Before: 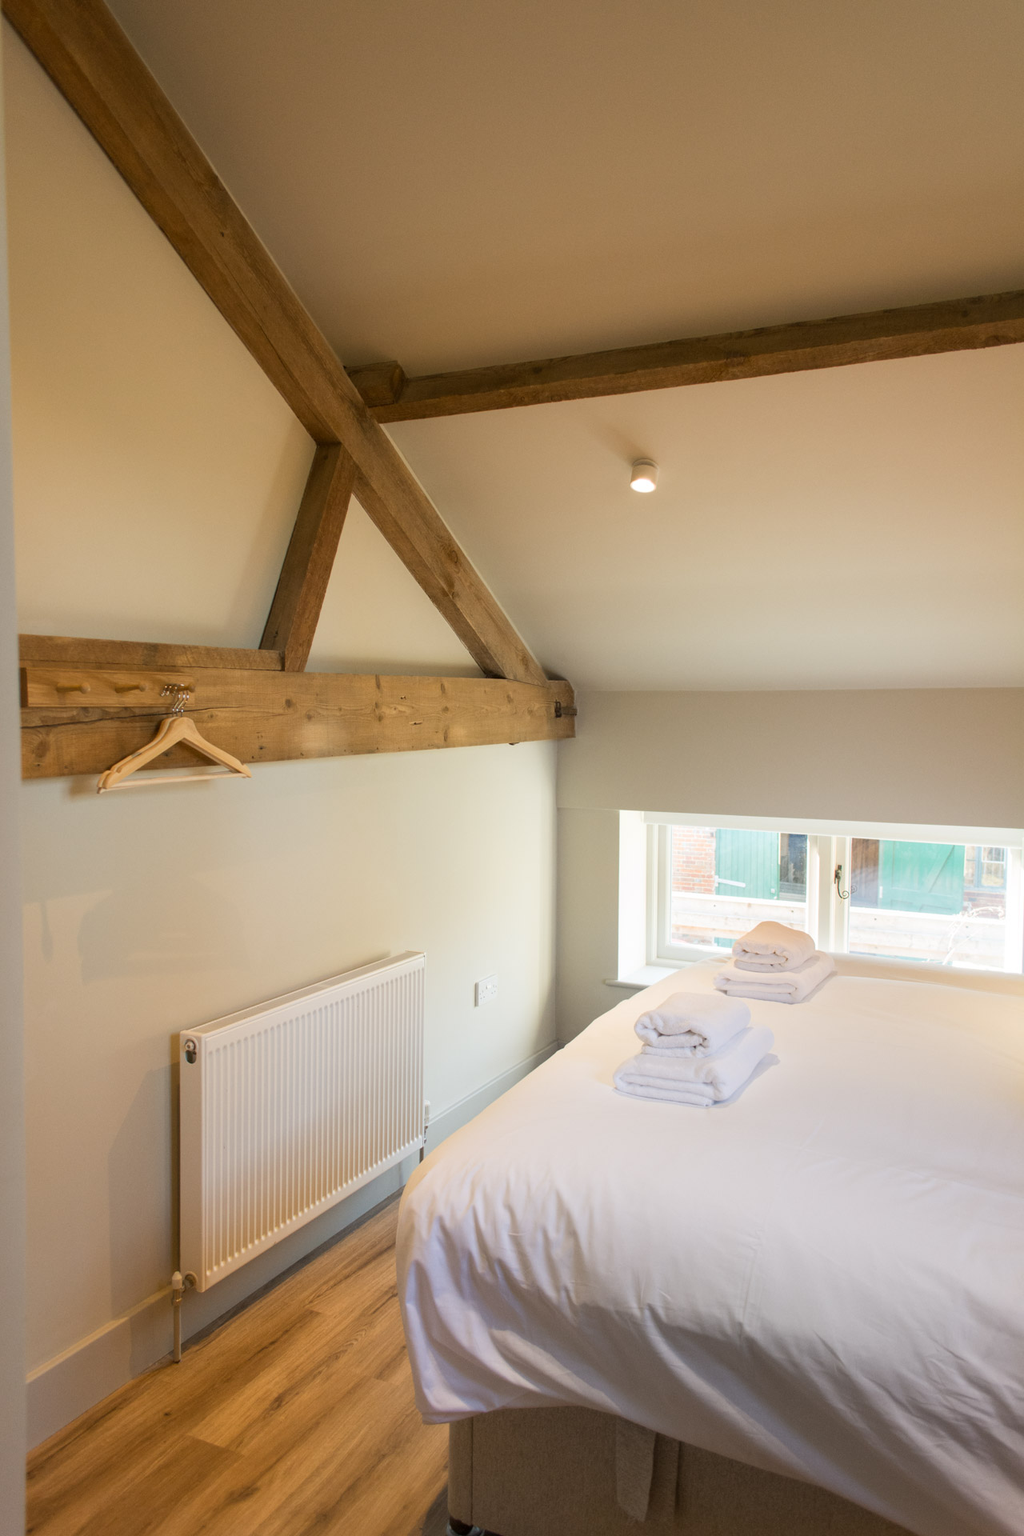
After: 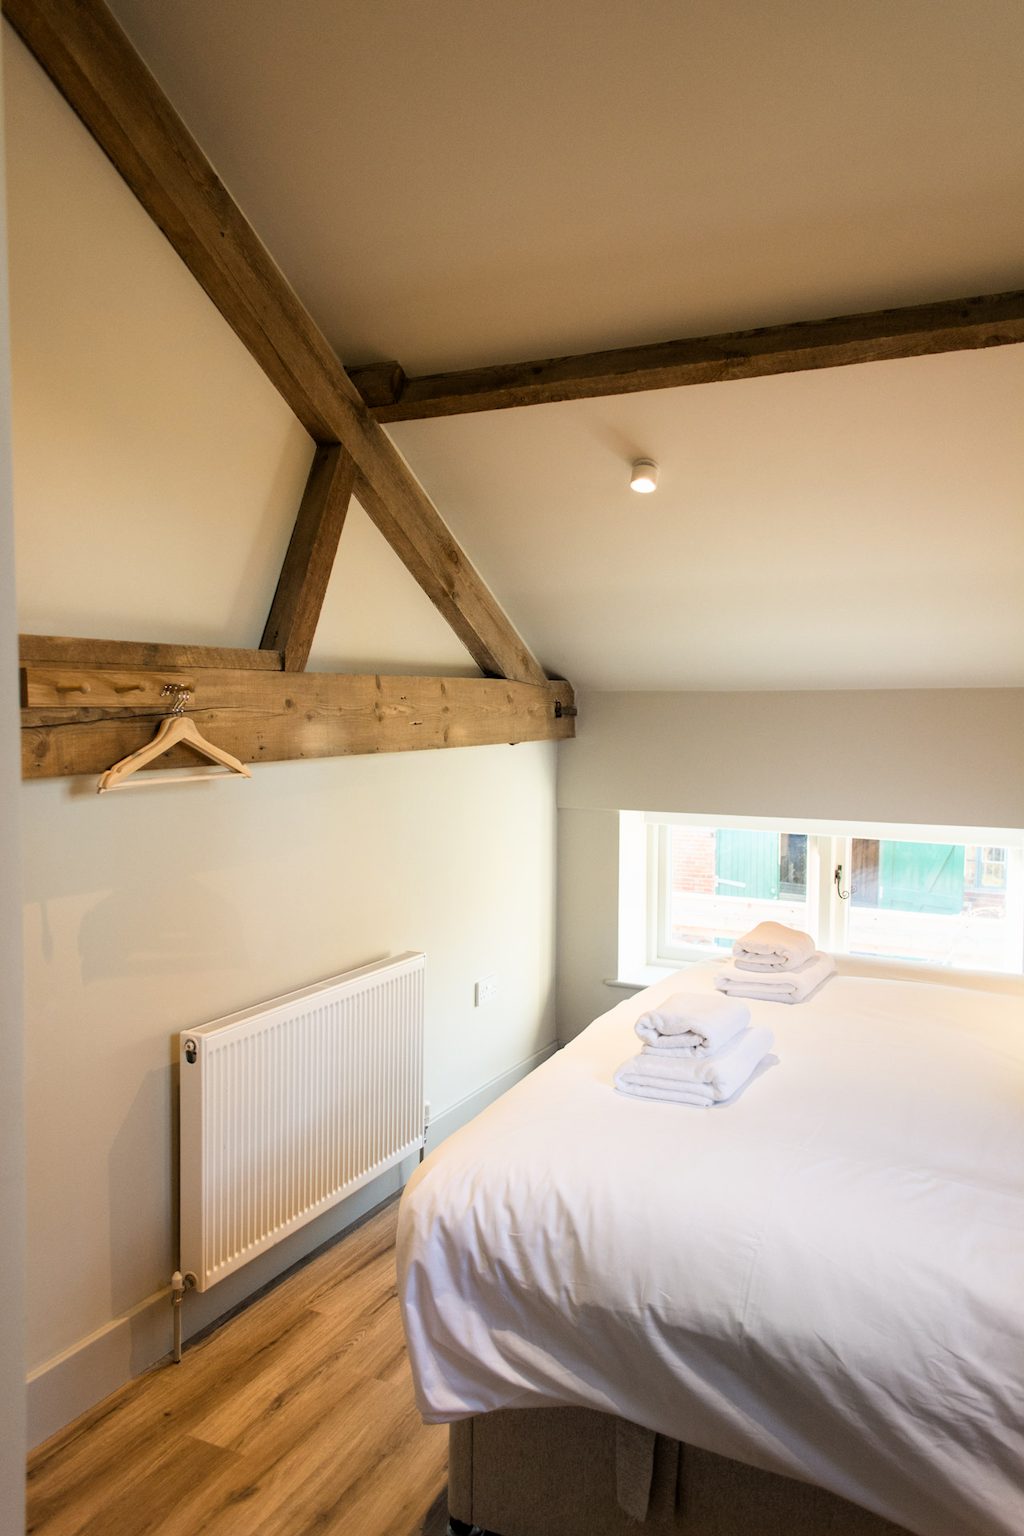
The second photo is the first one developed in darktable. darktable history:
filmic rgb: black relative exposure -8.73 EV, white relative exposure 2.69 EV, target black luminance 0%, target white luminance 99.961%, hardness 6.25, latitude 75.19%, contrast 1.326, highlights saturation mix -5.51%
